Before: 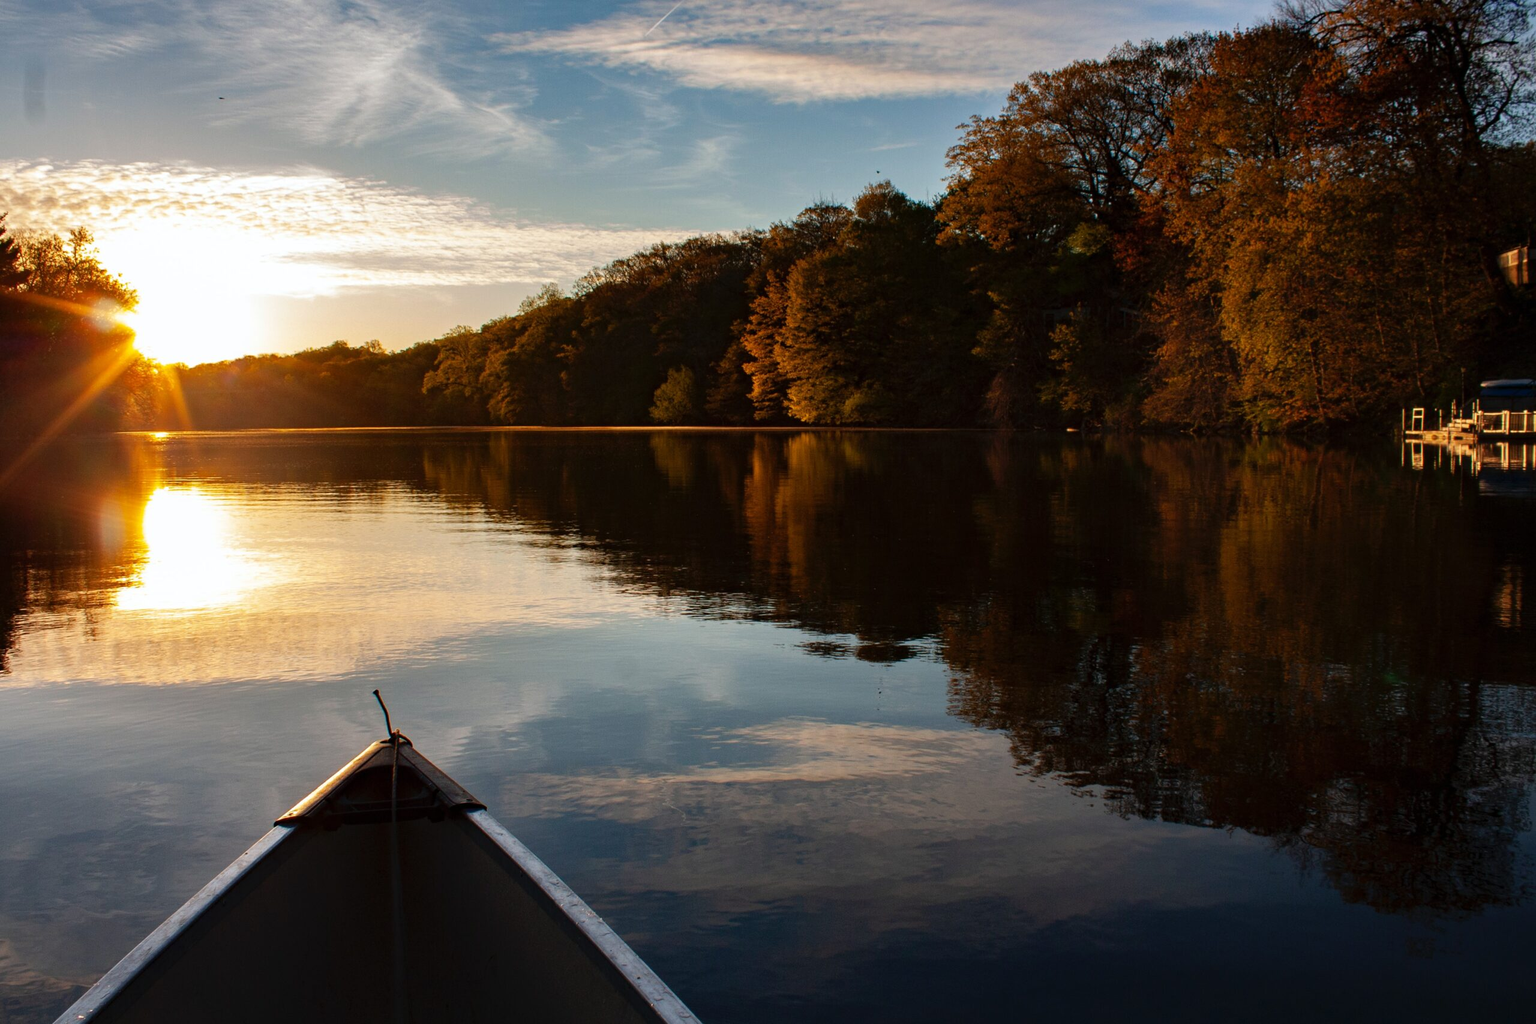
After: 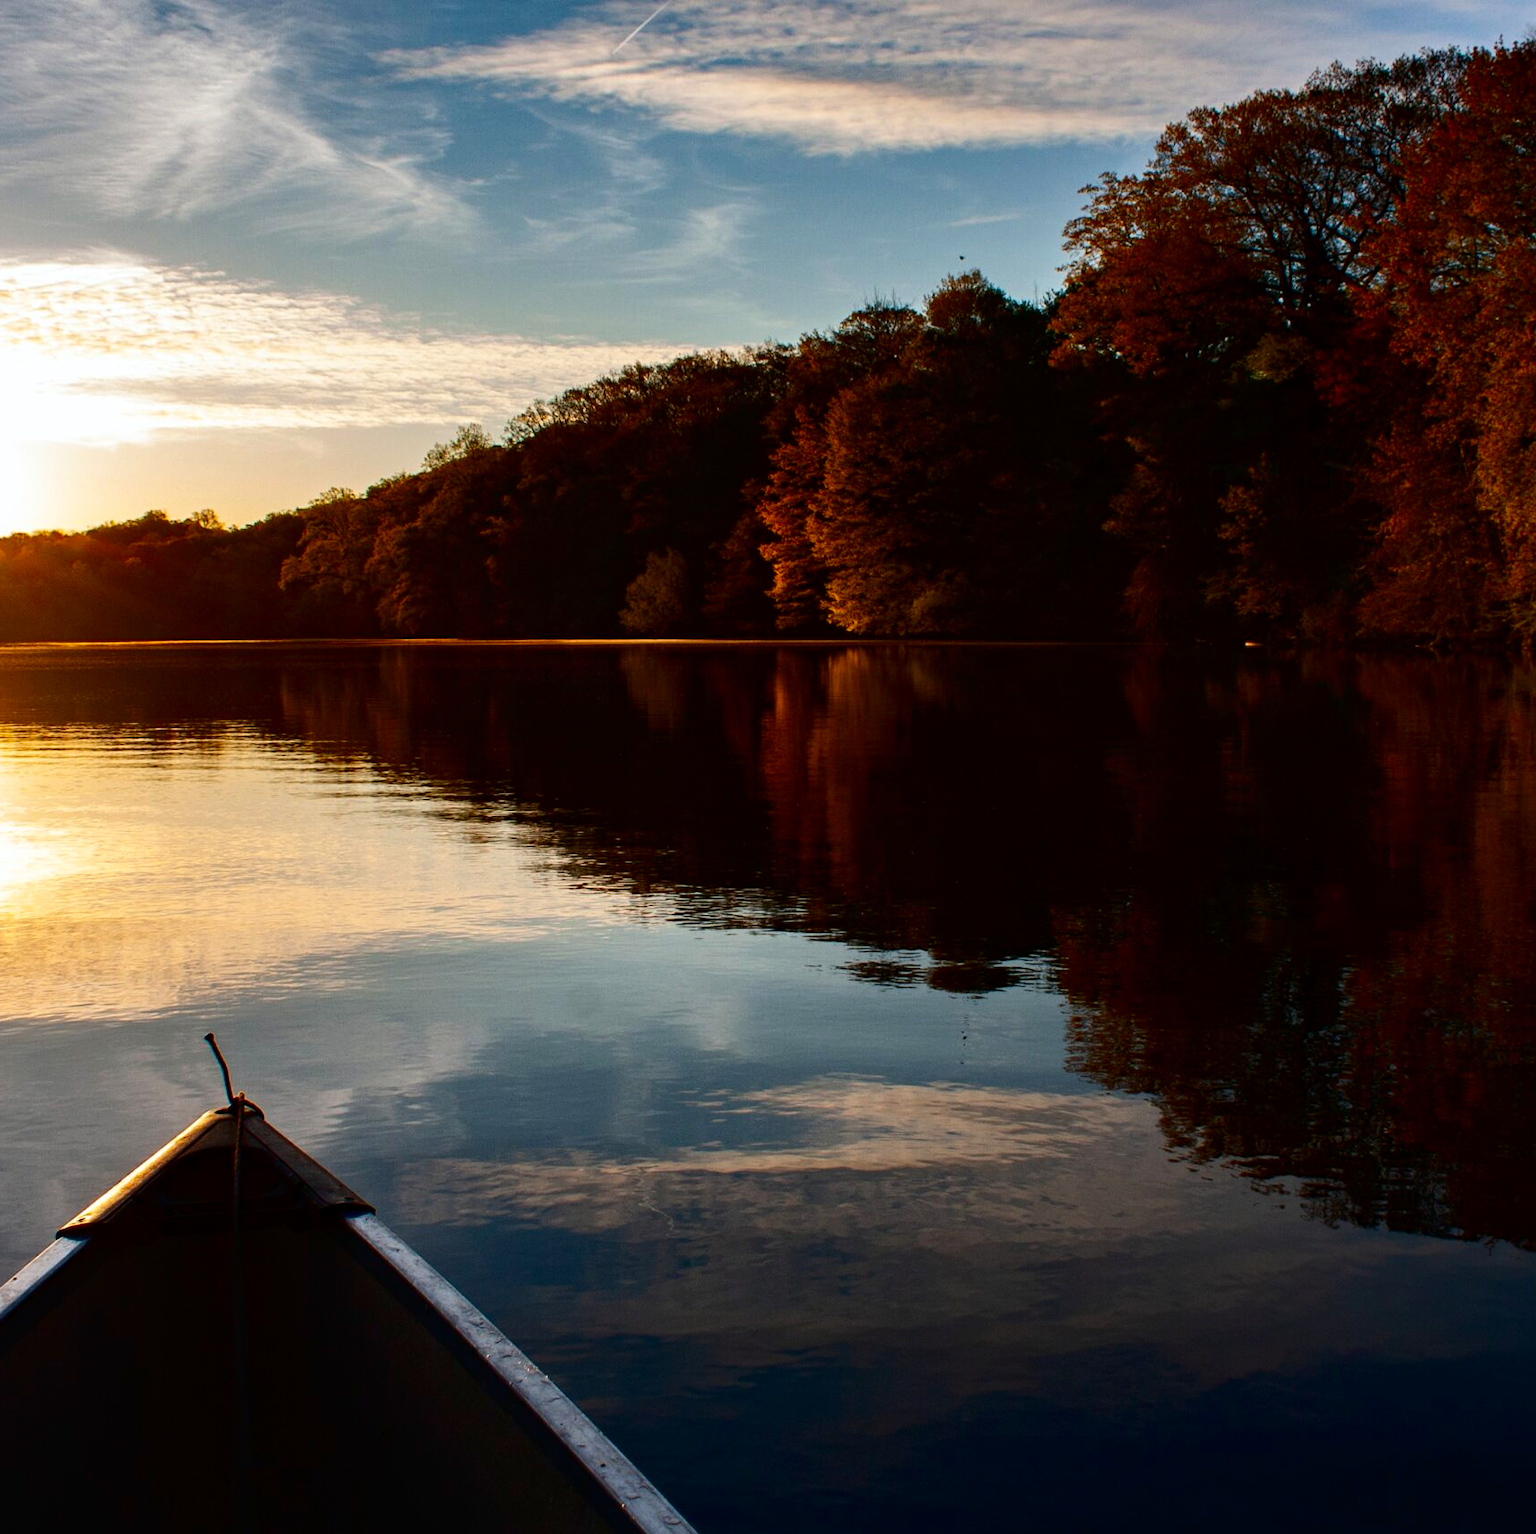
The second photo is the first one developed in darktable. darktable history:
contrast brightness saturation: contrast 0.194, brightness -0.103, saturation 0.212
crop: left 15.391%, right 17.857%
